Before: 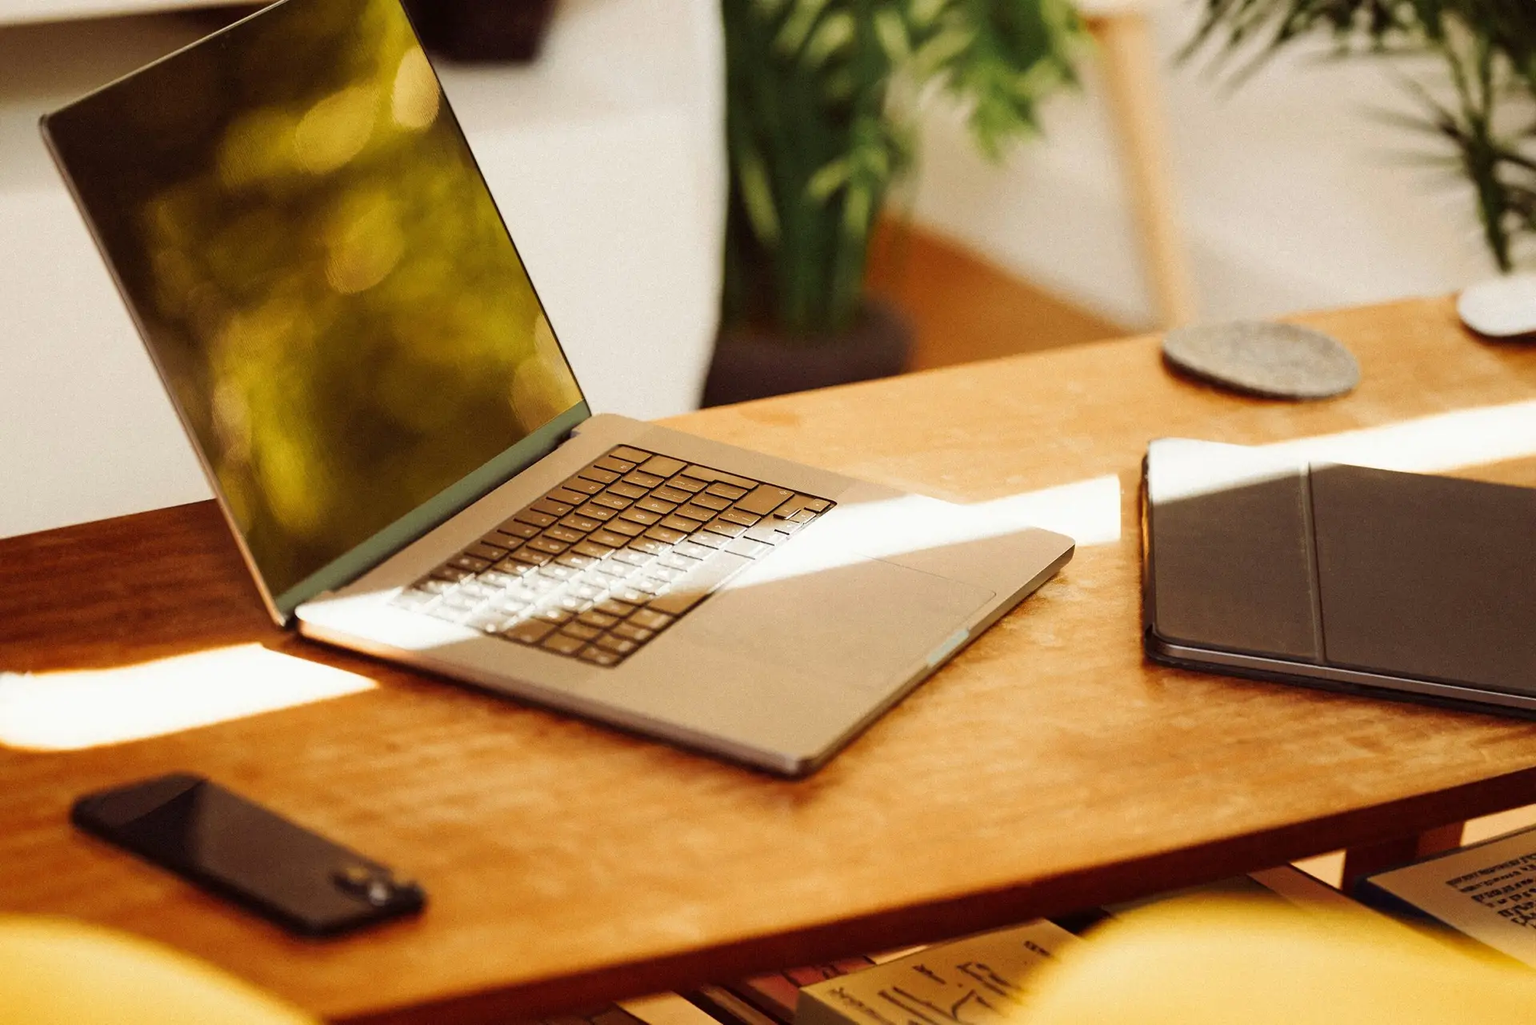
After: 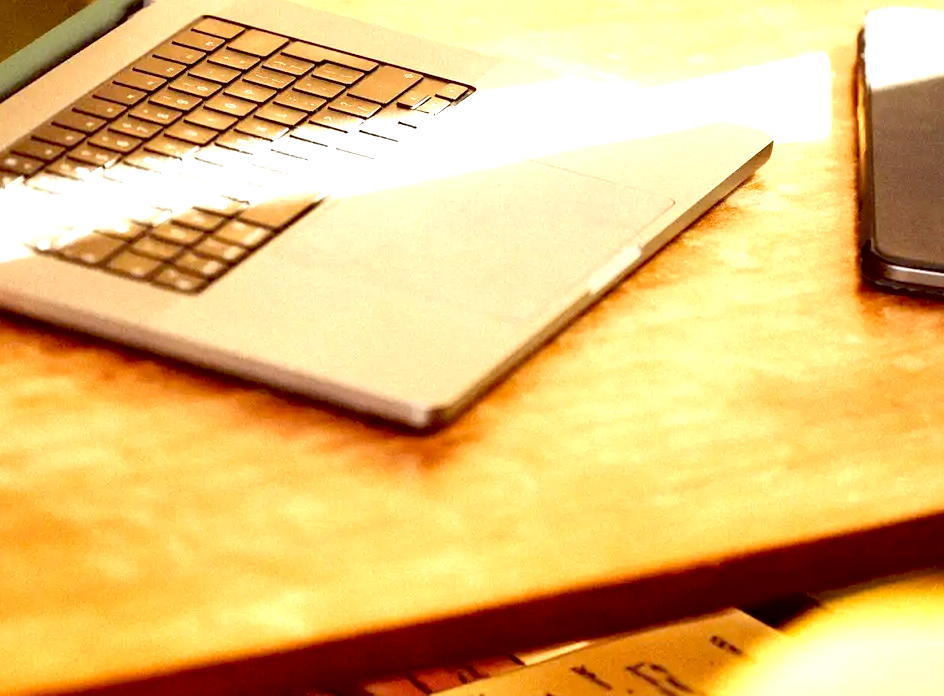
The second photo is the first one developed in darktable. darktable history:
crop: left 29.707%, top 42.159%, right 21.117%, bottom 3.495%
contrast brightness saturation: saturation -0.055
exposure: black level correction 0.011, exposure 1.085 EV, compensate highlight preservation false
